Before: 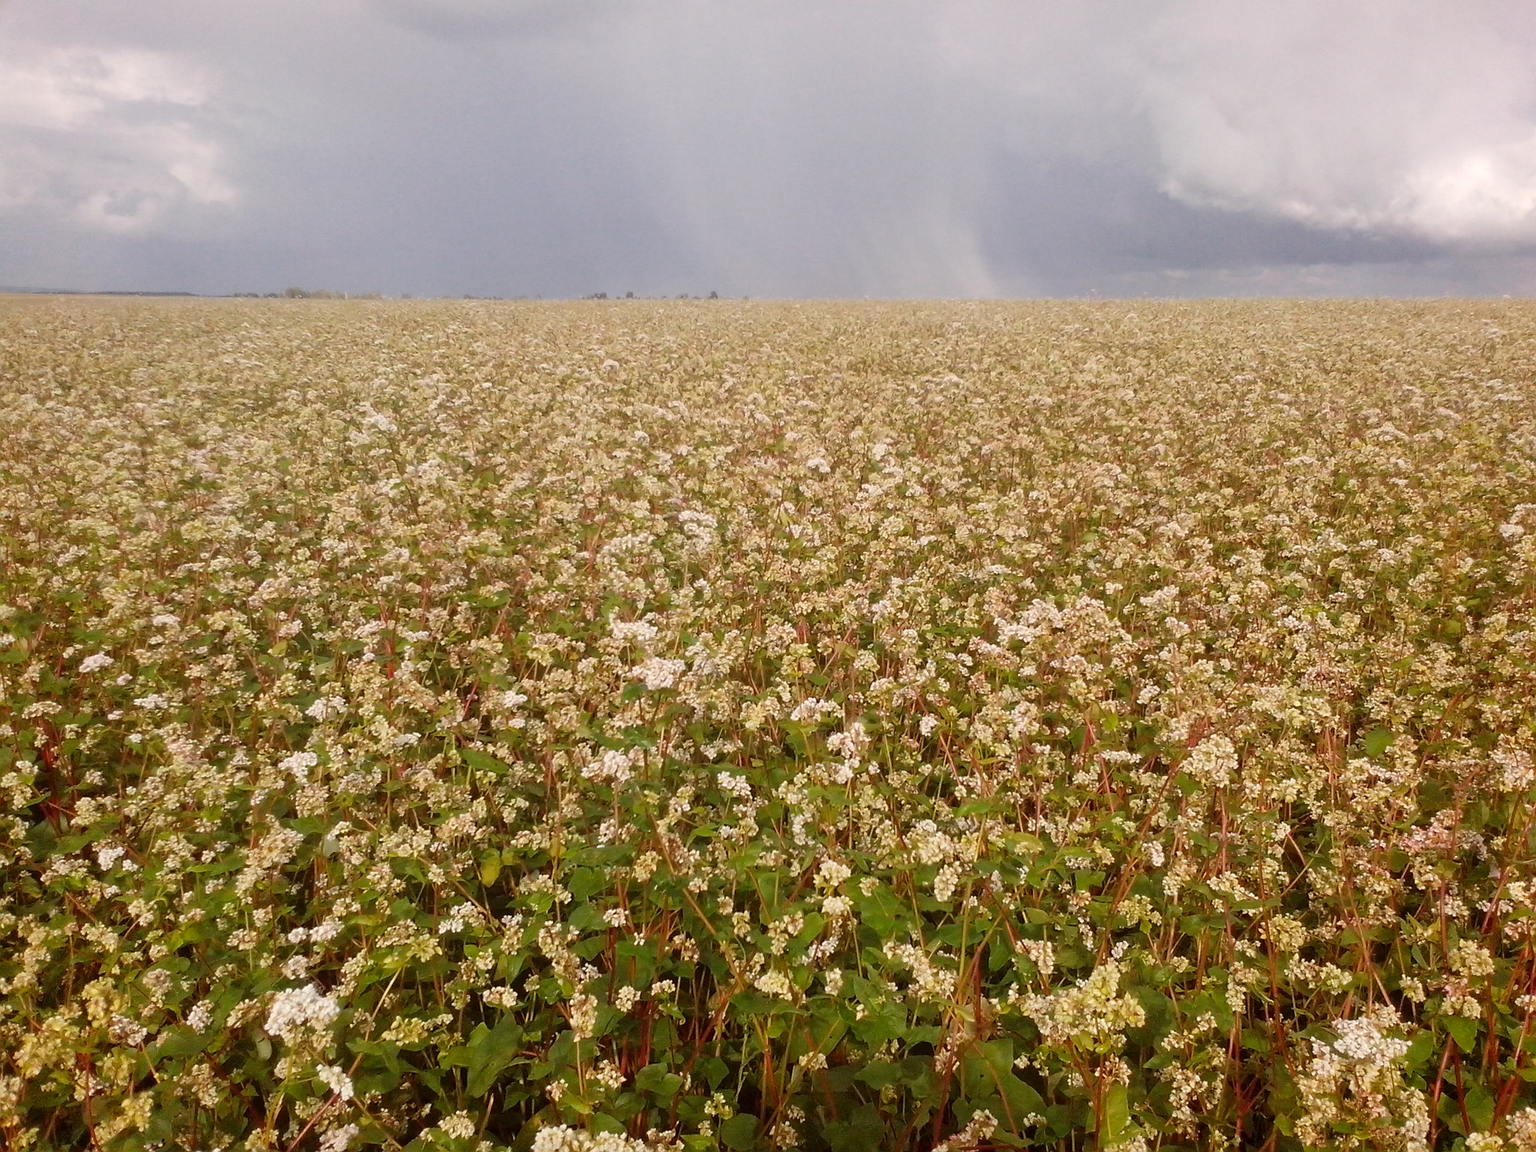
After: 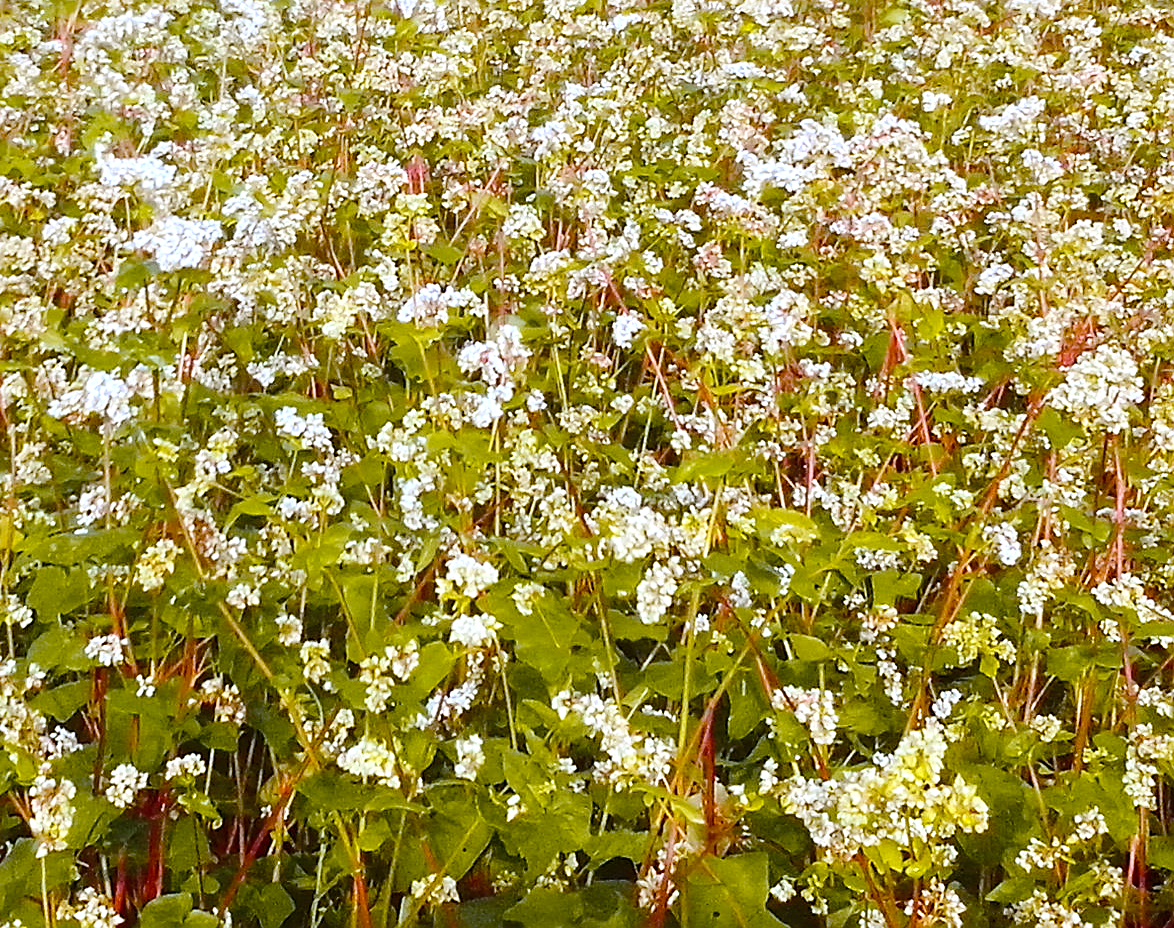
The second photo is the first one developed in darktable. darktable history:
crop: left 35.976%, top 45.819%, right 18.162%, bottom 5.807%
exposure: black level correction 0, exposure 0.95 EV, compensate exposure bias true, compensate highlight preservation false
sharpen: on, module defaults
tone curve: curves: ch0 [(0, 0) (0.23, 0.205) (0.486, 0.52) (0.822, 0.825) (0.994, 0.955)]; ch1 [(0, 0) (0.226, 0.261) (0.379, 0.442) (0.469, 0.472) (0.495, 0.495) (0.514, 0.504) (0.561, 0.568) (0.59, 0.612) (1, 1)]; ch2 [(0, 0) (0.269, 0.299) (0.459, 0.441) (0.498, 0.499) (0.523, 0.52) (0.586, 0.569) (0.635, 0.617) (0.659, 0.681) (0.718, 0.764) (1, 1)], color space Lab, independent channels, preserve colors none
white balance: red 0.871, blue 1.249
color balance: contrast -0.5%
color balance rgb: linear chroma grading › shadows -8%, linear chroma grading › global chroma 10%, perceptual saturation grading › global saturation 2%, perceptual saturation grading › highlights -2%, perceptual saturation grading › mid-tones 4%, perceptual saturation grading › shadows 8%, perceptual brilliance grading › global brilliance 2%, perceptual brilliance grading › highlights -4%, global vibrance 16%, saturation formula JzAzBz (2021)
